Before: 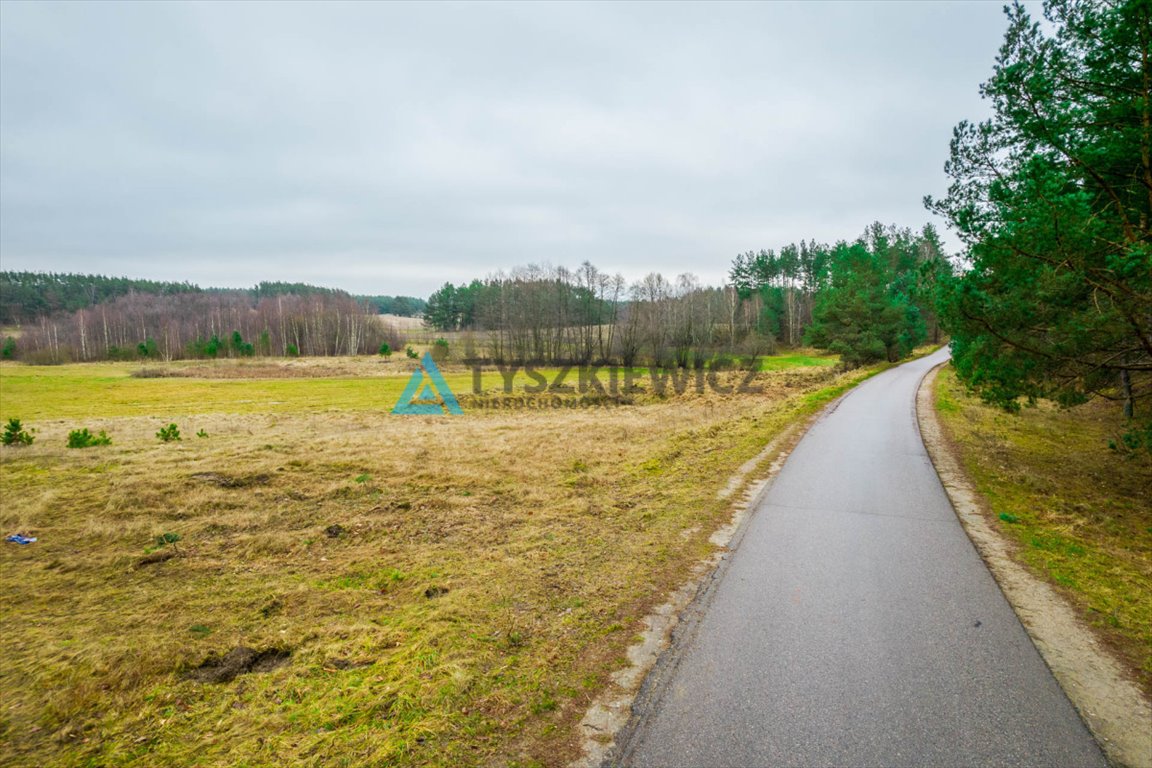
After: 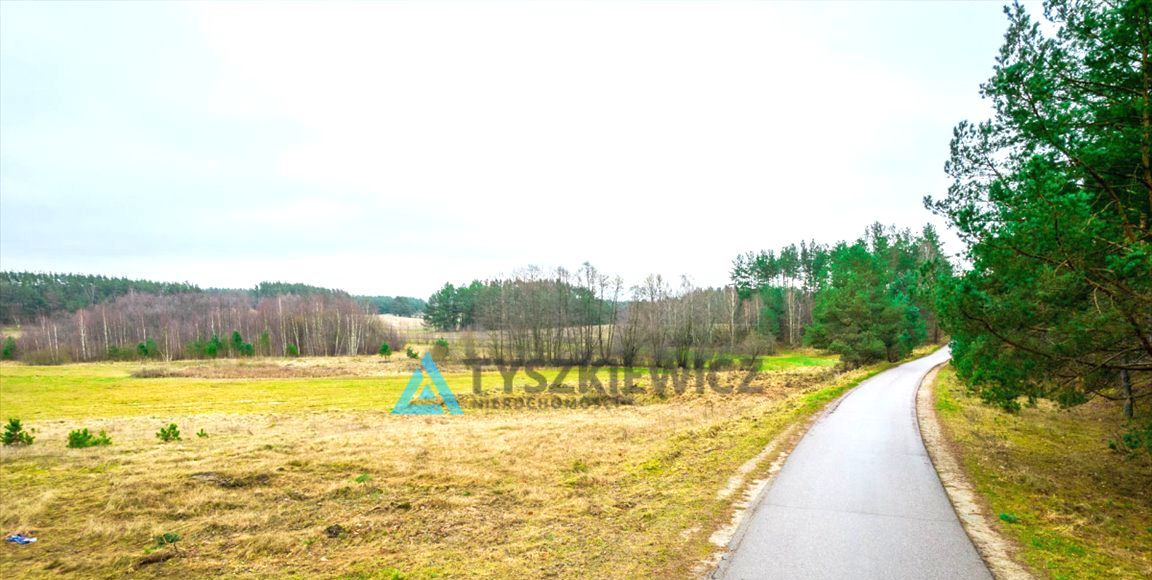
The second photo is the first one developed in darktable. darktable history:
crop: bottom 24.465%
exposure: black level correction 0, exposure 0.691 EV, compensate exposure bias true, compensate highlight preservation false
